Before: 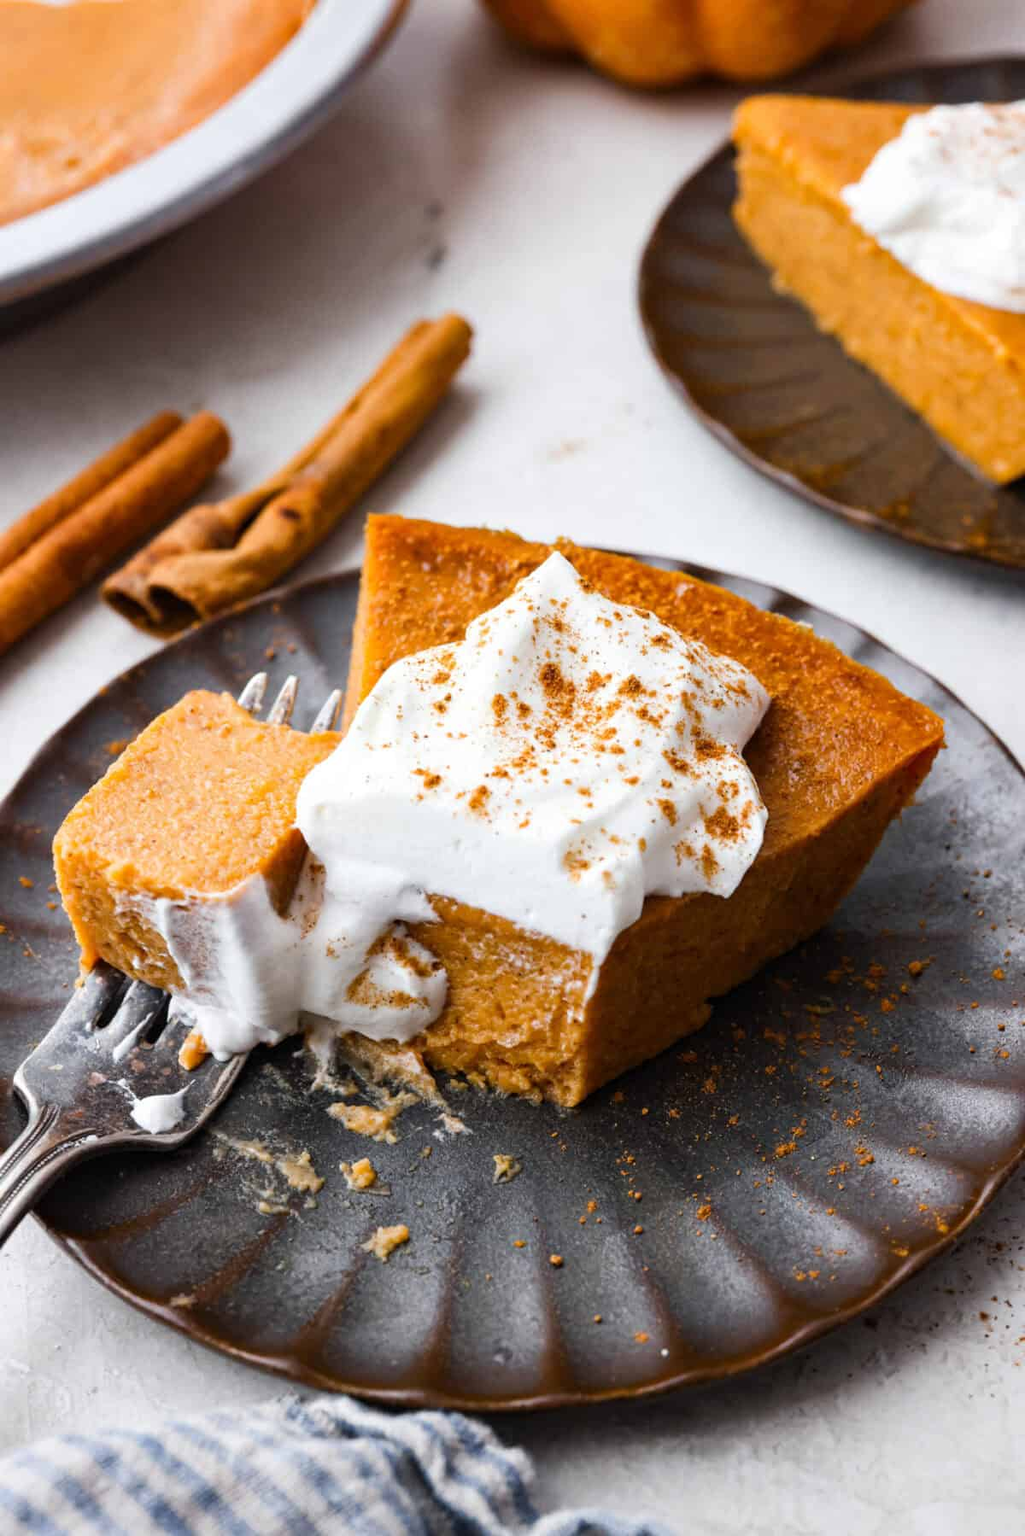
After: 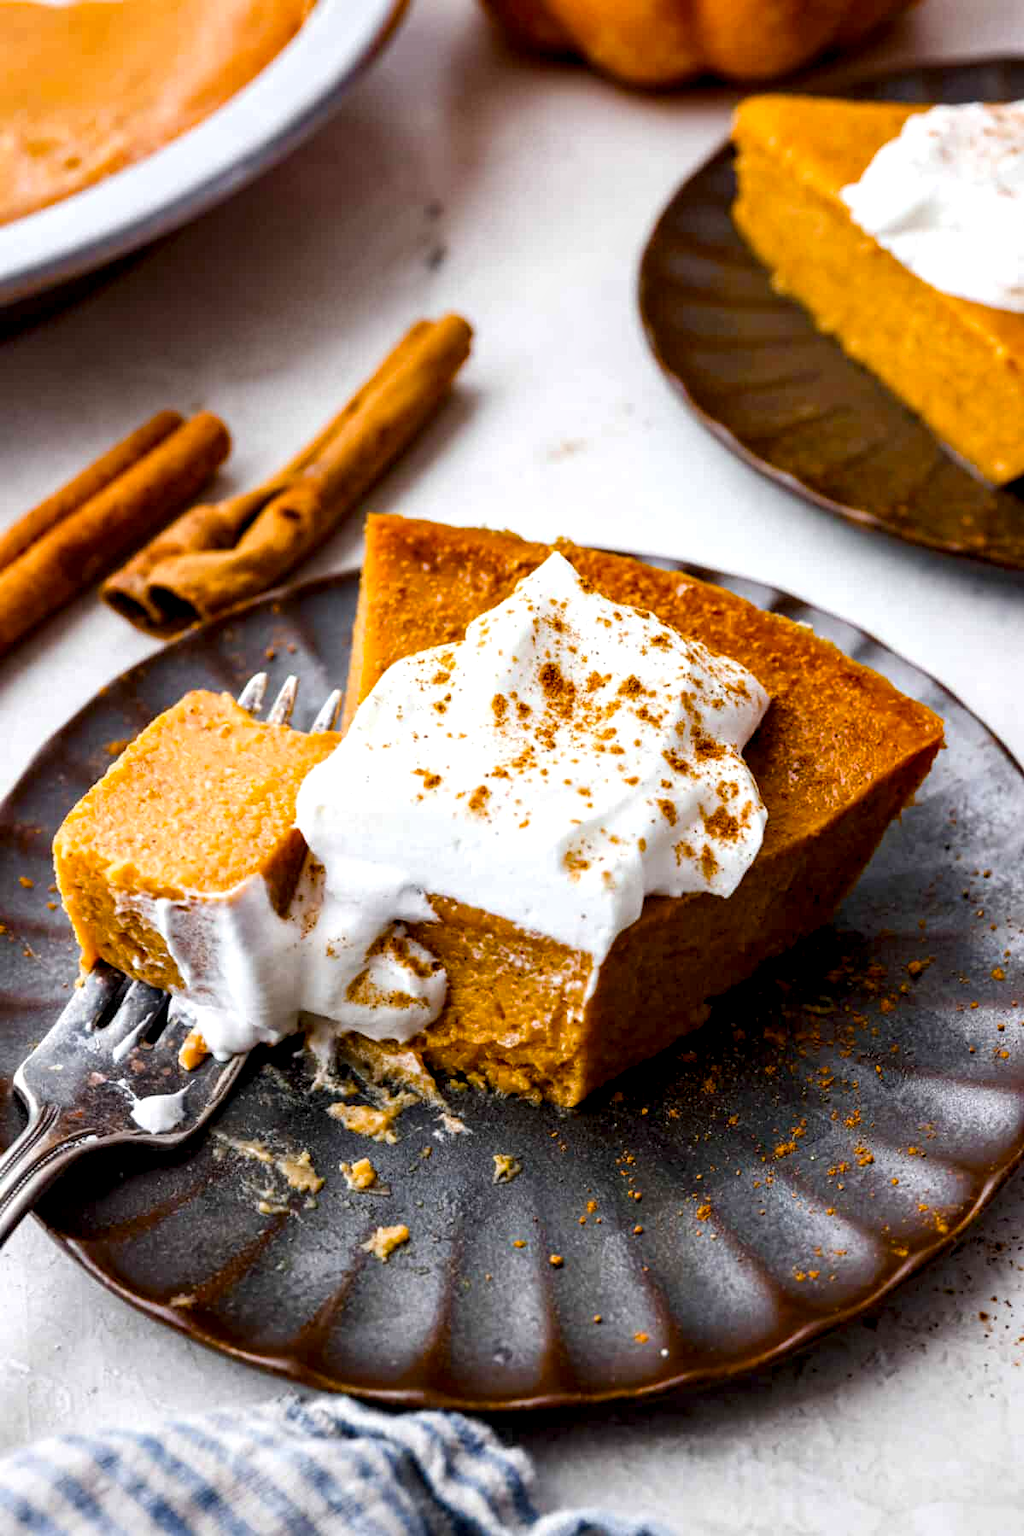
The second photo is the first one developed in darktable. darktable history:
local contrast: detail 135%, midtone range 0.75
color balance rgb: perceptual saturation grading › global saturation 20%, perceptual saturation grading › highlights 2.68%, perceptual saturation grading › shadows 50%
